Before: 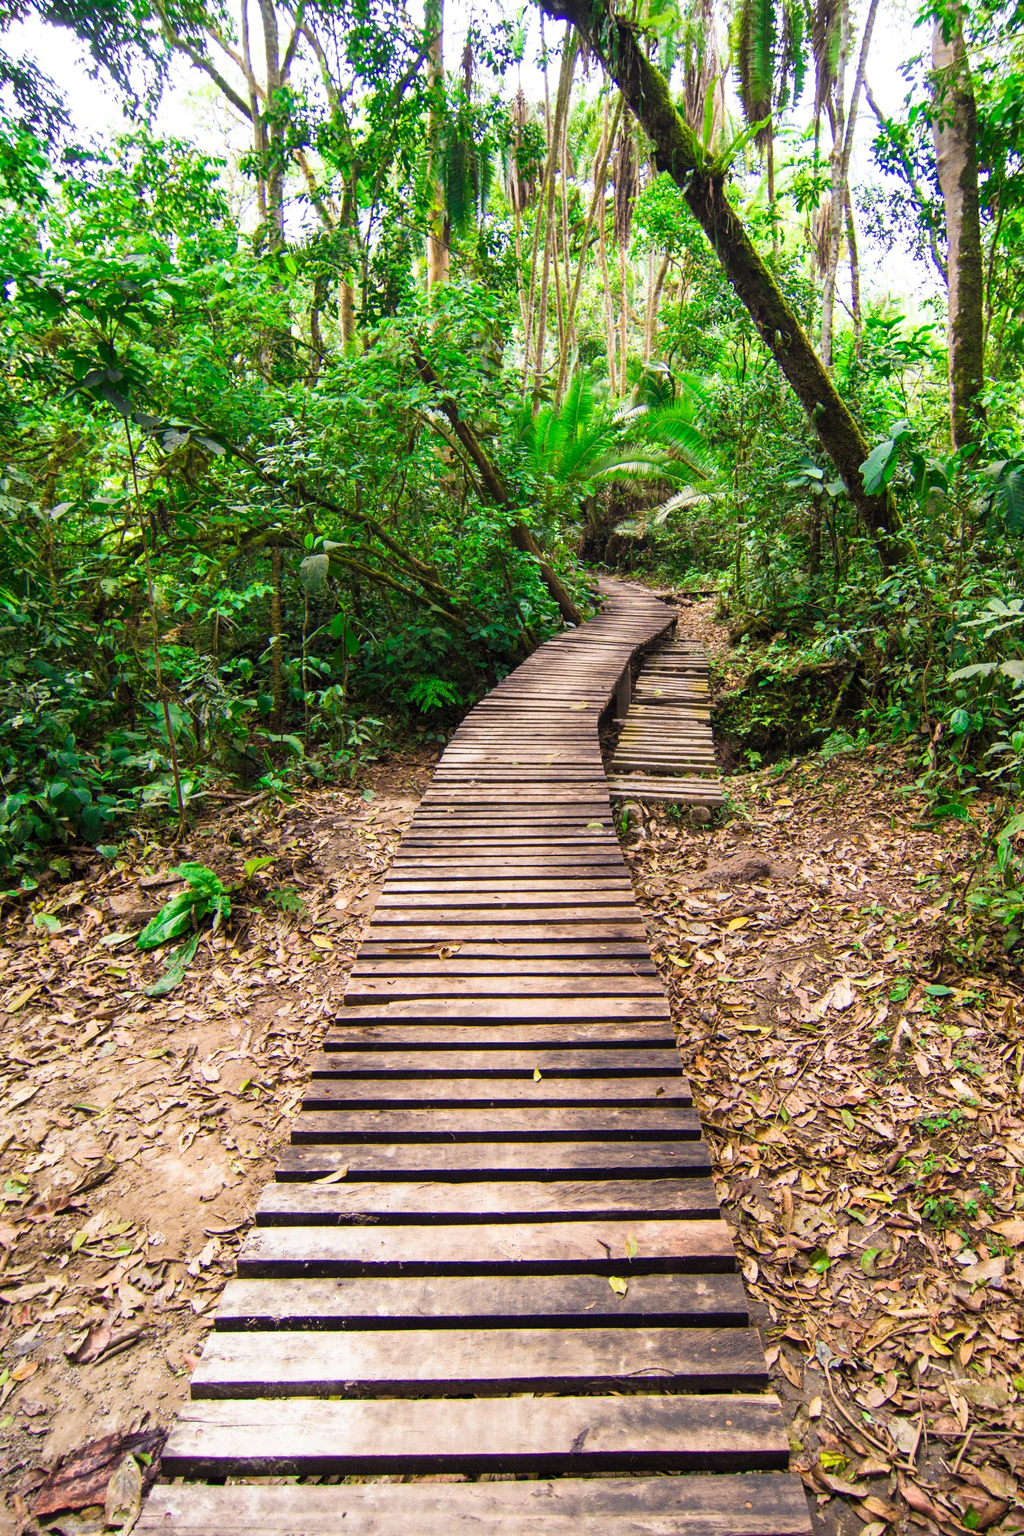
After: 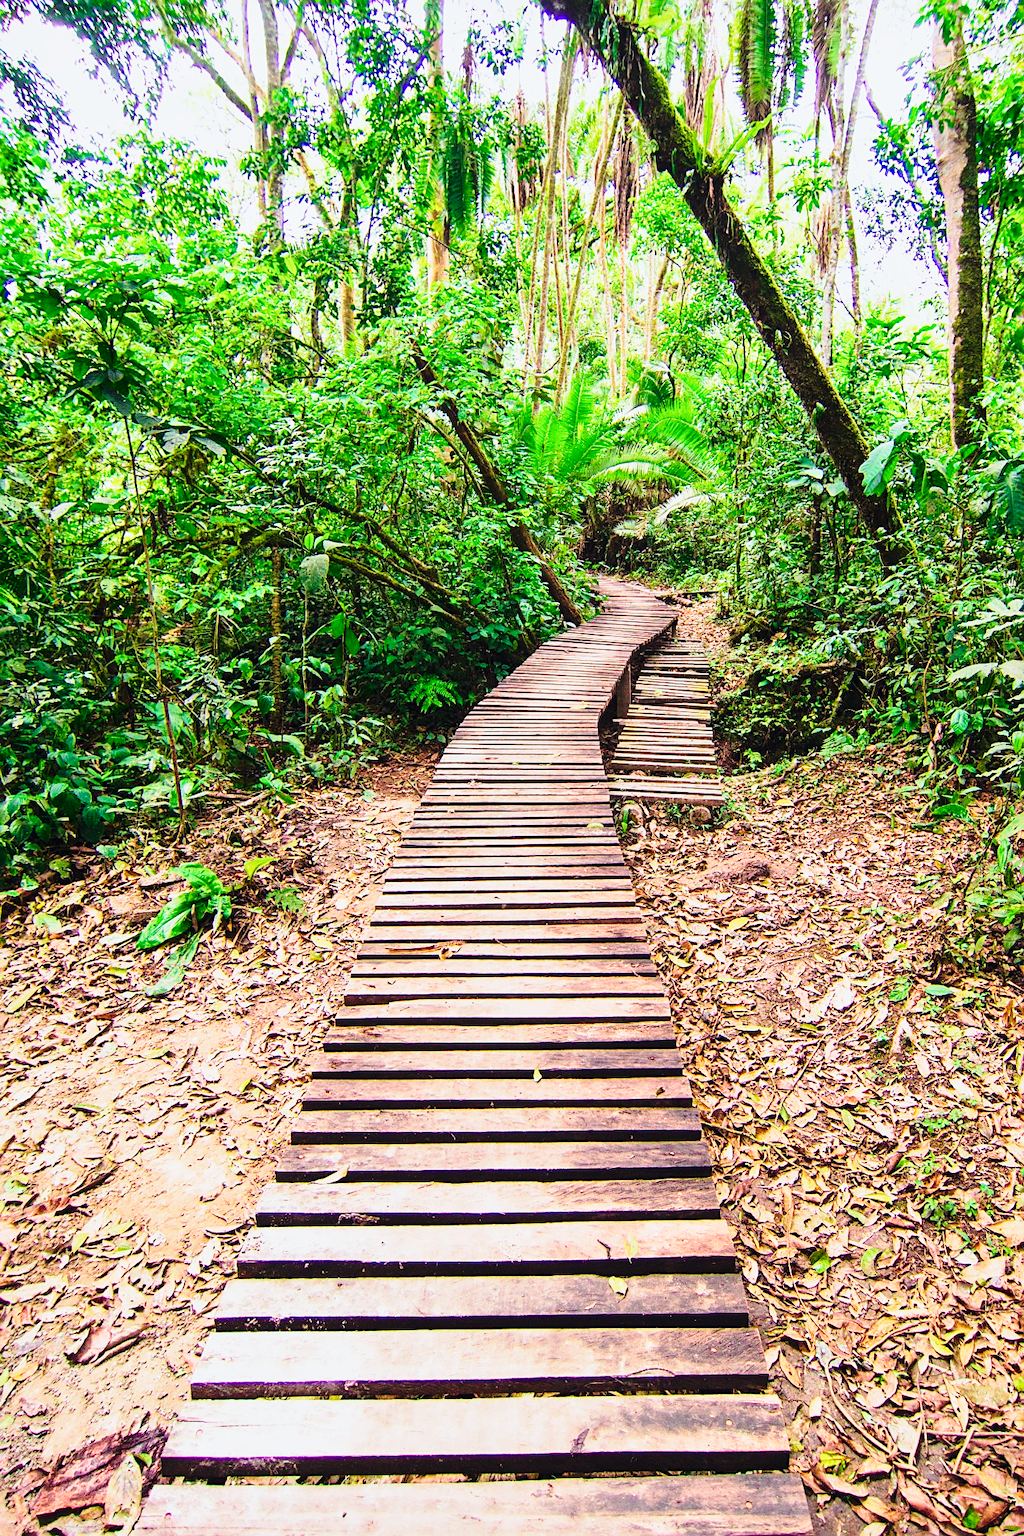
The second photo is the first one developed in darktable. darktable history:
tone curve: curves: ch0 [(0, 0.025) (0.15, 0.143) (0.452, 0.486) (0.751, 0.788) (1, 0.961)]; ch1 [(0, 0) (0.416, 0.4) (0.476, 0.469) (0.497, 0.494) (0.546, 0.571) (0.566, 0.607) (0.62, 0.657) (1, 1)]; ch2 [(0, 0) (0.386, 0.397) (0.505, 0.498) (0.547, 0.546) (0.579, 0.58) (1, 1)], color space Lab, independent channels, preserve colors none
sharpen: on, module defaults
base curve: curves: ch0 [(0, 0) (0.028, 0.03) (0.121, 0.232) (0.46, 0.748) (0.859, 0.968) (1, 1)], preserve colors none
local contrast: mode bilateral grid, contrast 20, coarseness 50, detail 120%, midtone range 0.2
